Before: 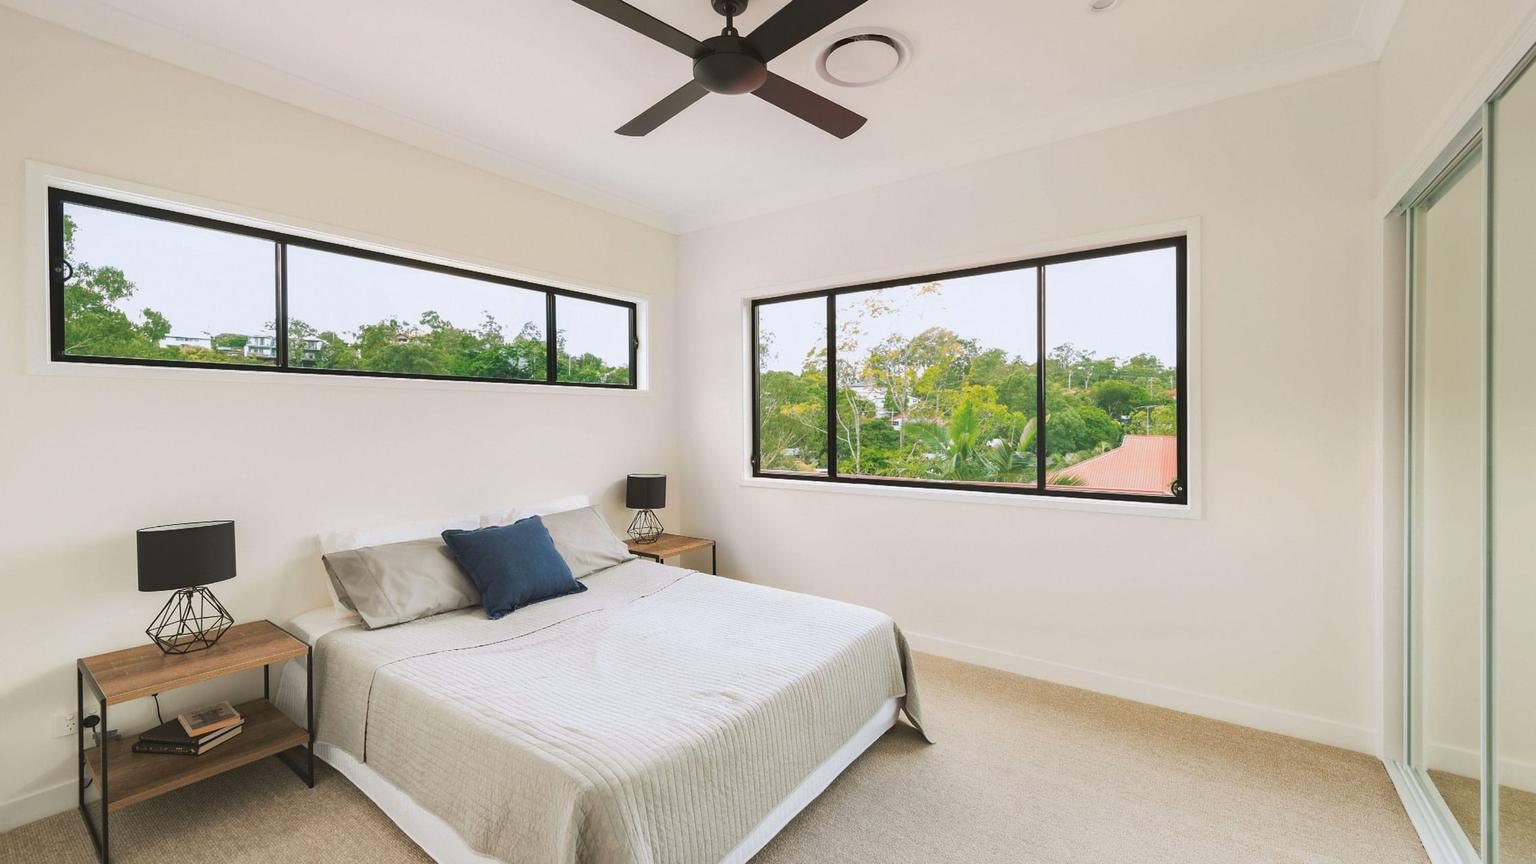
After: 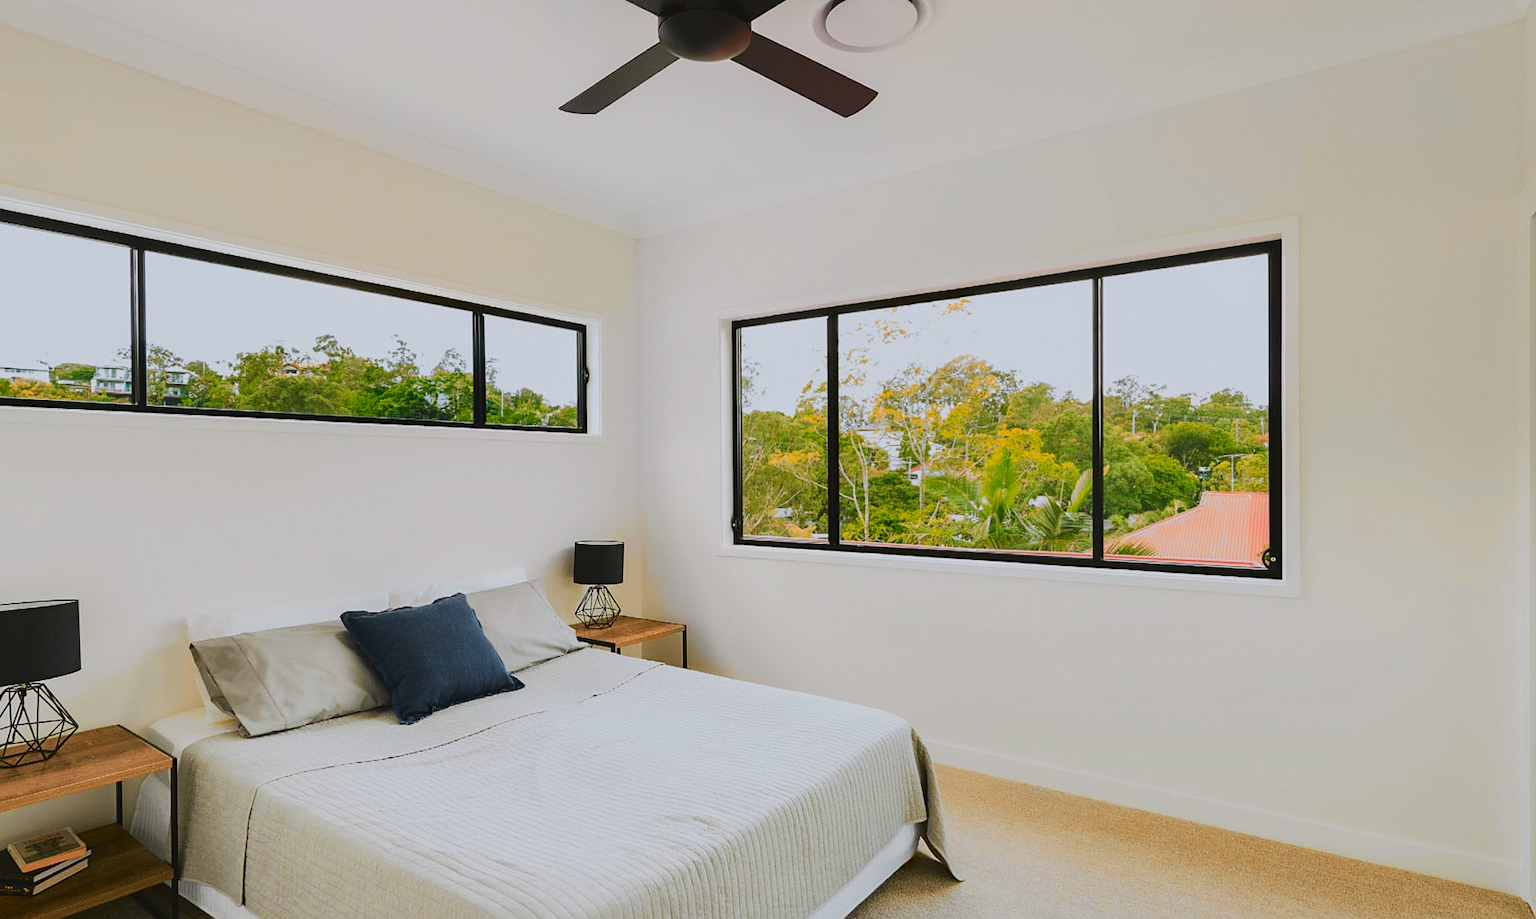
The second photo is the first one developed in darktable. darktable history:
crop: left 11.225%, top 5.381%, right 9.565%, bottom 10.314%
color zones: curves: ch1 [(0.239, 0.552) (0.75, 0.5)]; ch2 [(0.25, 0.462) (0.749, 0.457)], mix 25.94%
sharpen: amount 0.2
exposure: black level correction 0, exposure -0.766 EV, compensate highlight preservation false
tone curve: curves: ch0 [(0, 0.03) (0.113, 0.087) (0.207, 0.184) (0.515, 0.612) (0.712, 0.793) (1, 0.946)]; ch1 [(0, 0) (0.172, 0.123) (0.317, 0.279) (0.414, 0.382) (0.476, 0.479) (0.505, 0.498) (0.534, 0.534) (0.621, 0.65) (0.709, 0.764) (1, 1)]; ch2 [(0, 0) (0.411, 0.424) (0.505, 0.505) (0.521, 0.524) (0.537, 0.57) (0.65, 0.699) (1, 1)], color space Lab, independent channels, preserve colors none
color balance: input saturation 99%
white balance: red 1.004, blue 1.024
